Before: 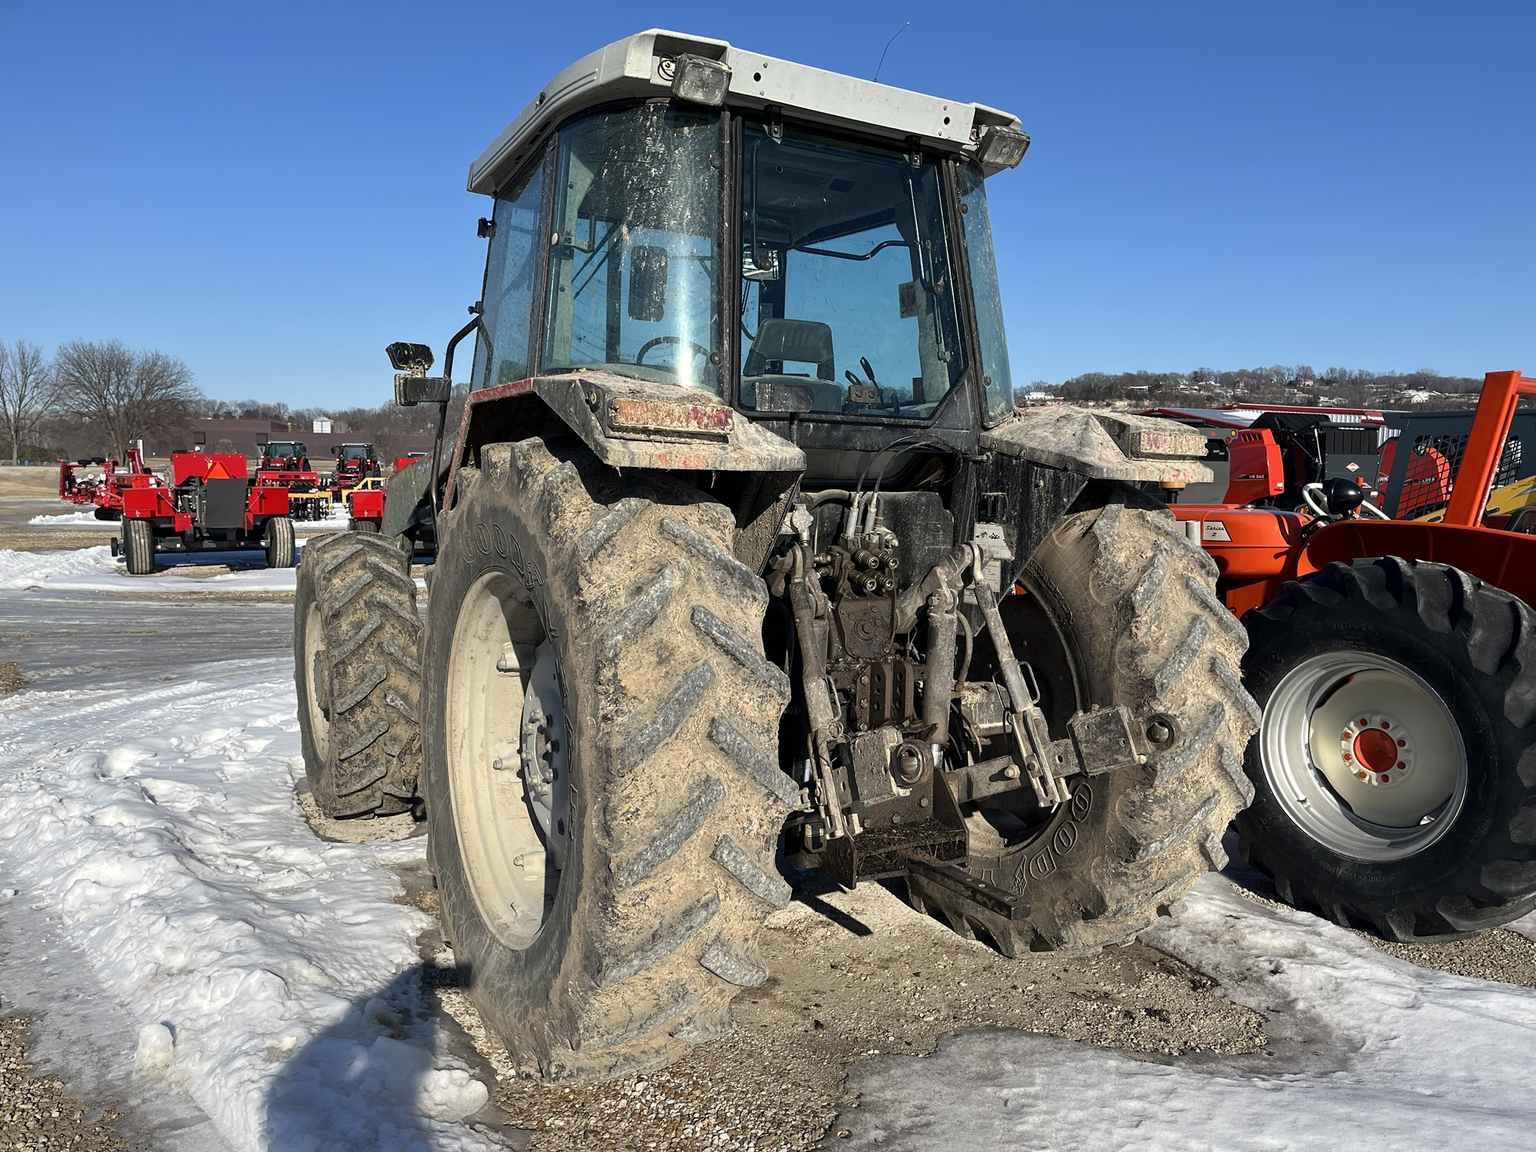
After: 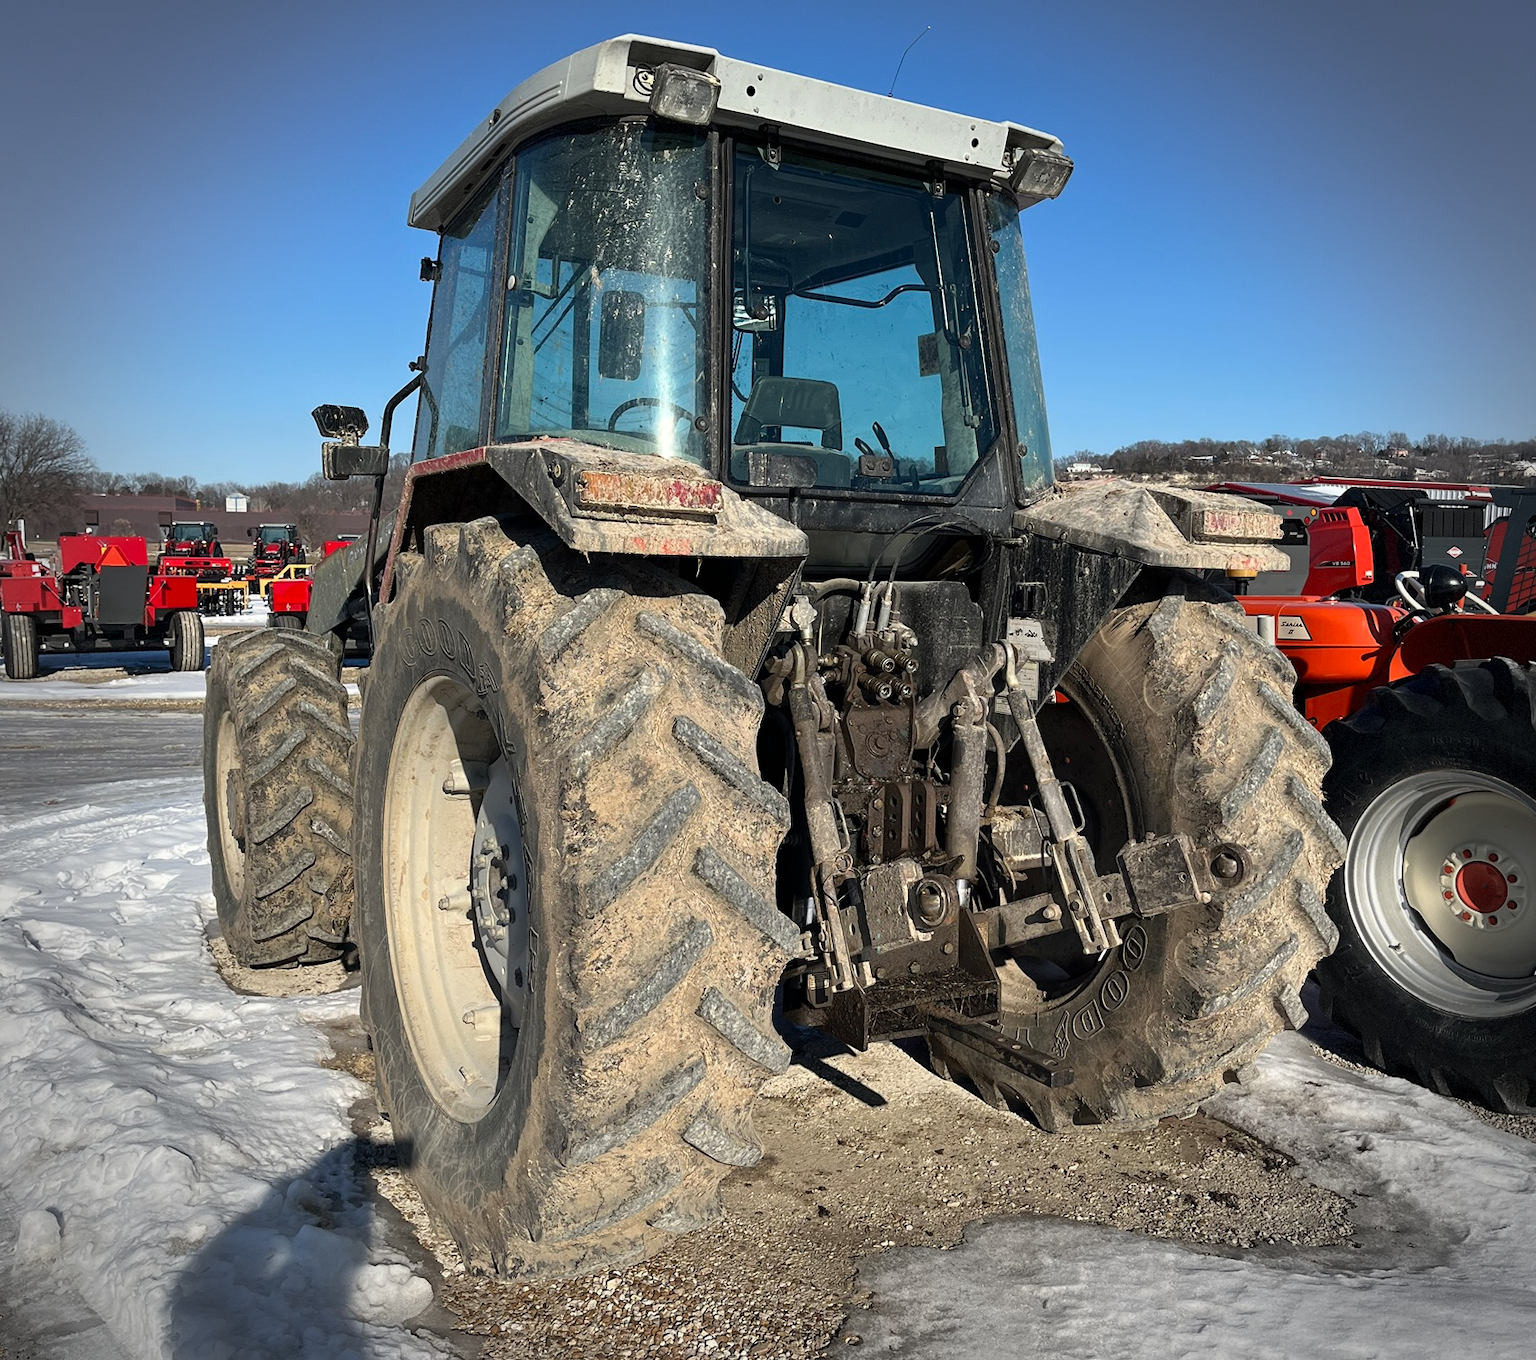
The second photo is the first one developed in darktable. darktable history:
vignetting: fall-off start 71.62%, center (0, 0.004), dithering 8-bit output
crop: left 7.98%, right 7.409%
